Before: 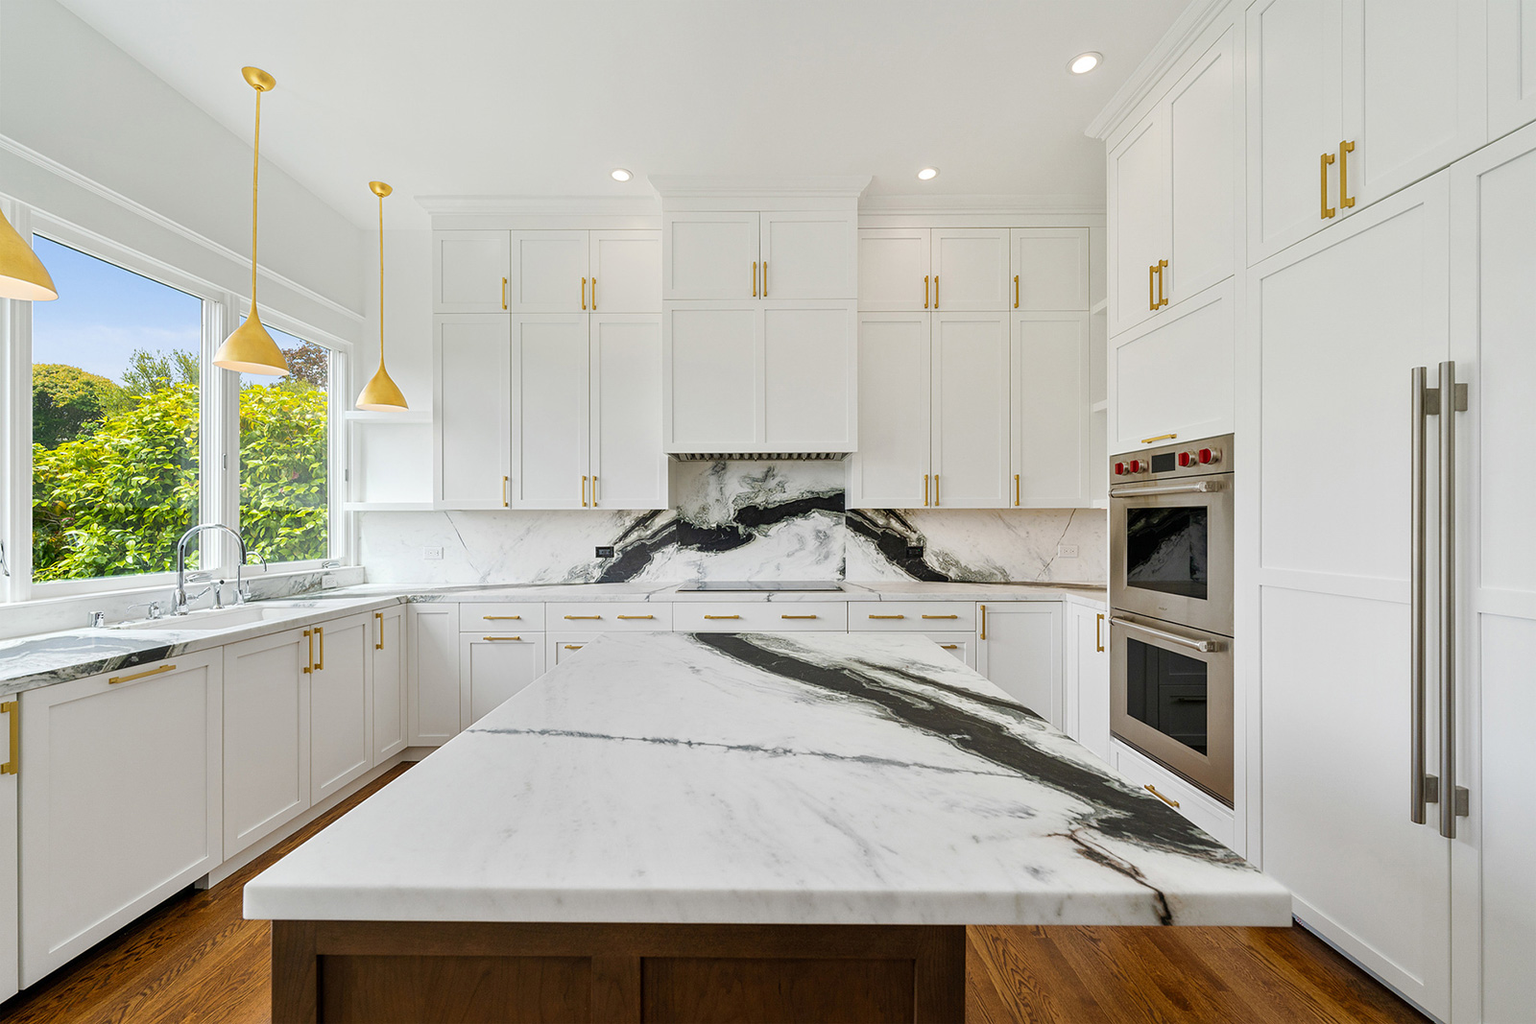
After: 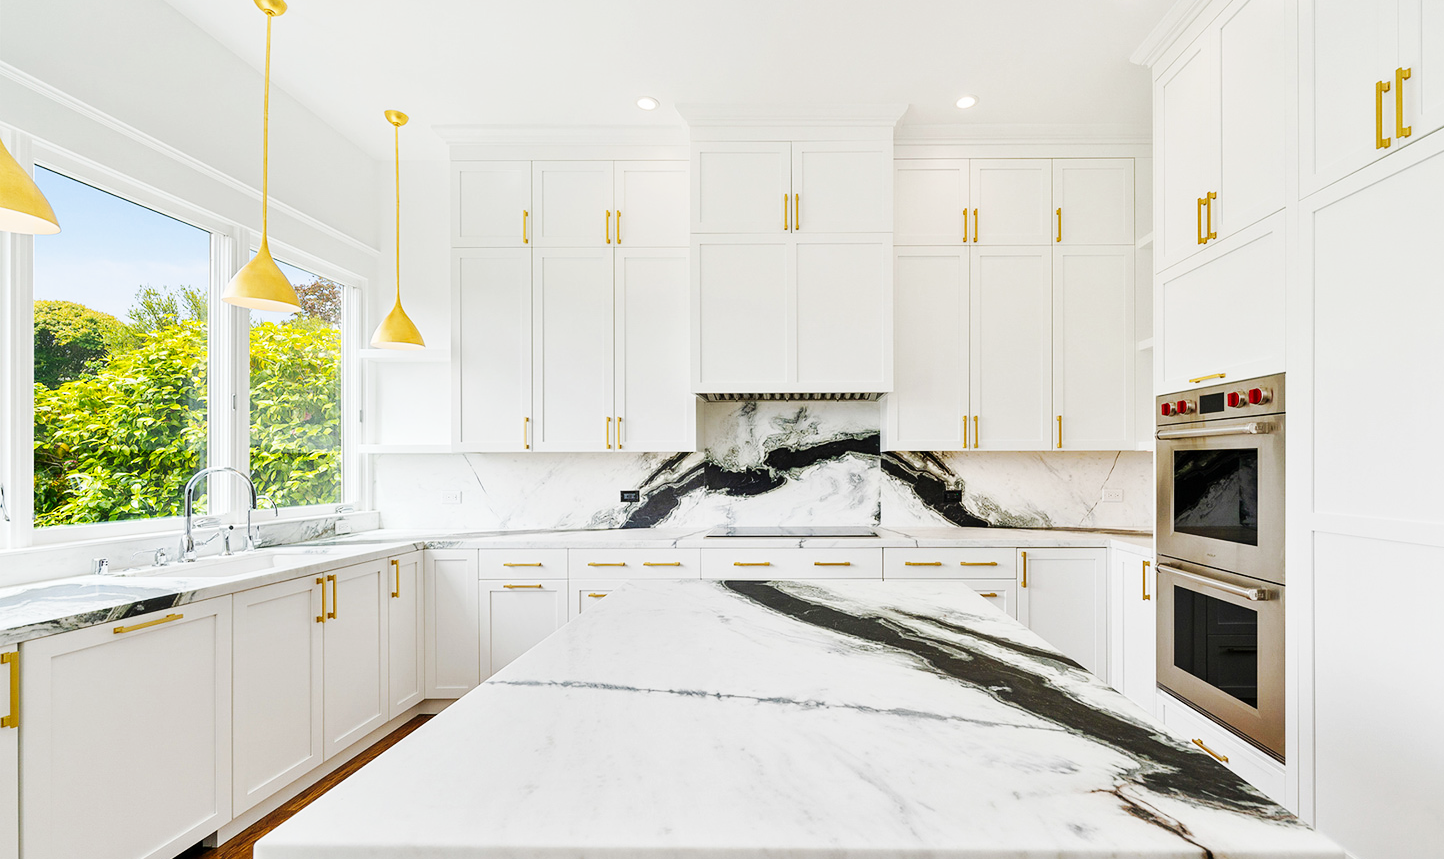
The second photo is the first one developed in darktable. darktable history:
base curve: curves: ch0 [(0, 0) (0.032, 0.025) (0.121, 0.166) (0.206, 0.329) (0.605, 0.79) (1, 1)], preserve colors none
crop: top 7.49%, right 9.717%, bottom 11.943%
